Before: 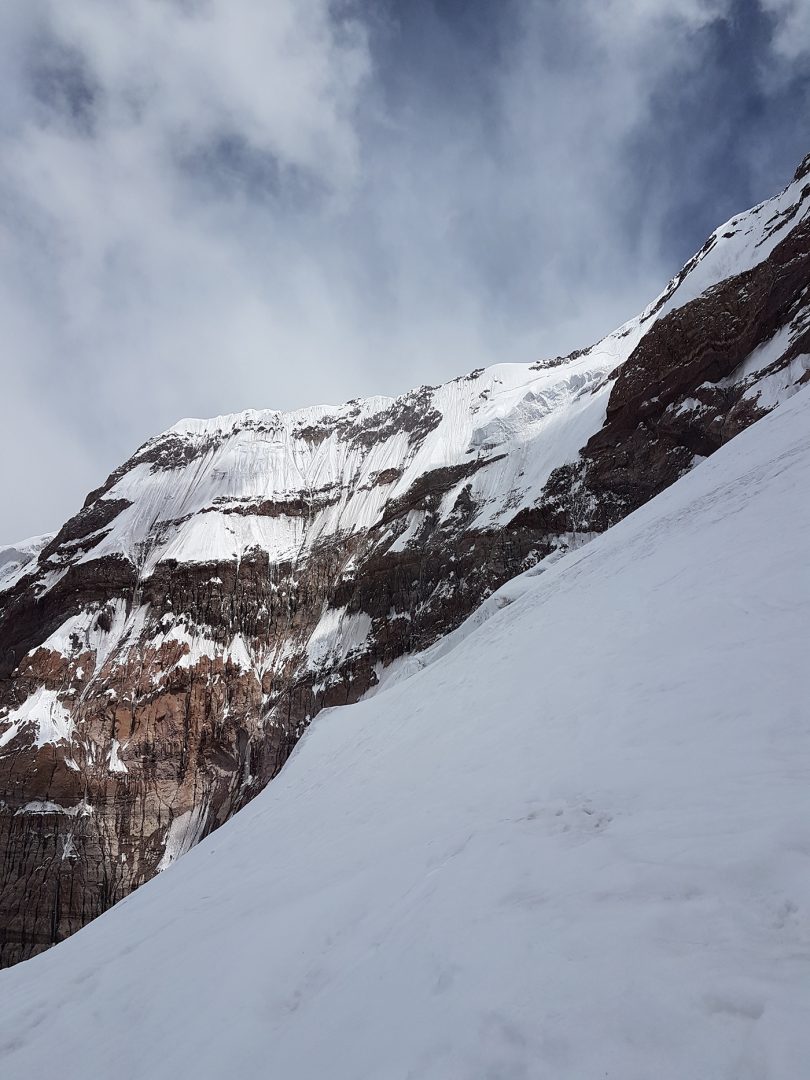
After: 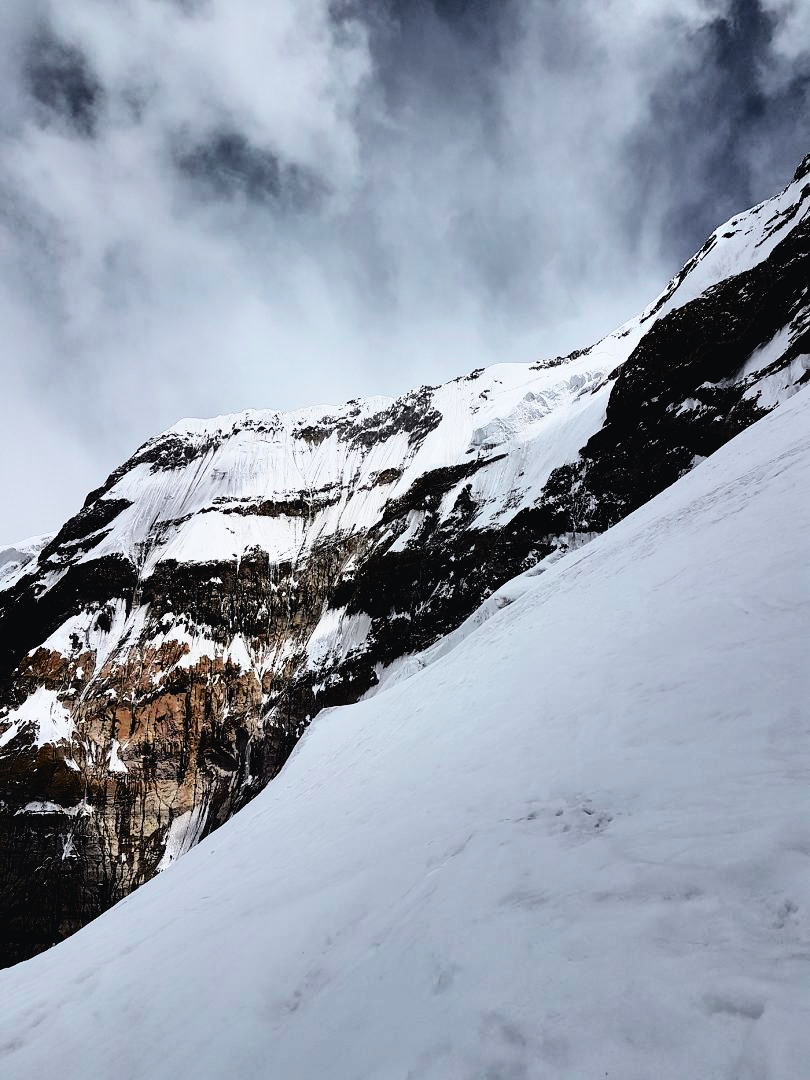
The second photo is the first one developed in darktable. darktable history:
shadows and highlights: shadows 30.68, highlights -62.58, soften with gaussian
tone curve: curves: ch0 [(0, 0.023) (0.132, 0.075) (0.251, 0.186) (0.441, 0.476) (0.662, 0.757) (0.849, 0.927) (1, 0.99)]; ch1 [(0, 0) (0.447, 0.411) (0.483, 0.469) (0.498, 0.496) (0.518, 0.514) (0.561, 0.59) (0.606, 0.659) (0.657, 0.725) (0.869, 0.916) (1, 1)]; ch2 [(0, 0) (0.307, 0.315) (0.425, 0.438) (0.483, 0.477) (0.503, 0.503) (0.526, 0.553) (0.552, 0.601) (0.615, 0.669) (0.703, 0.797) (0.985, 0.966)], color space Lab, independent channels, preserve colors none
filmic rgb: black relative exposure -3.68 EV, white relative exposure 2.74 EV, dynamic range scaling -5.59%, hardness 3.04
